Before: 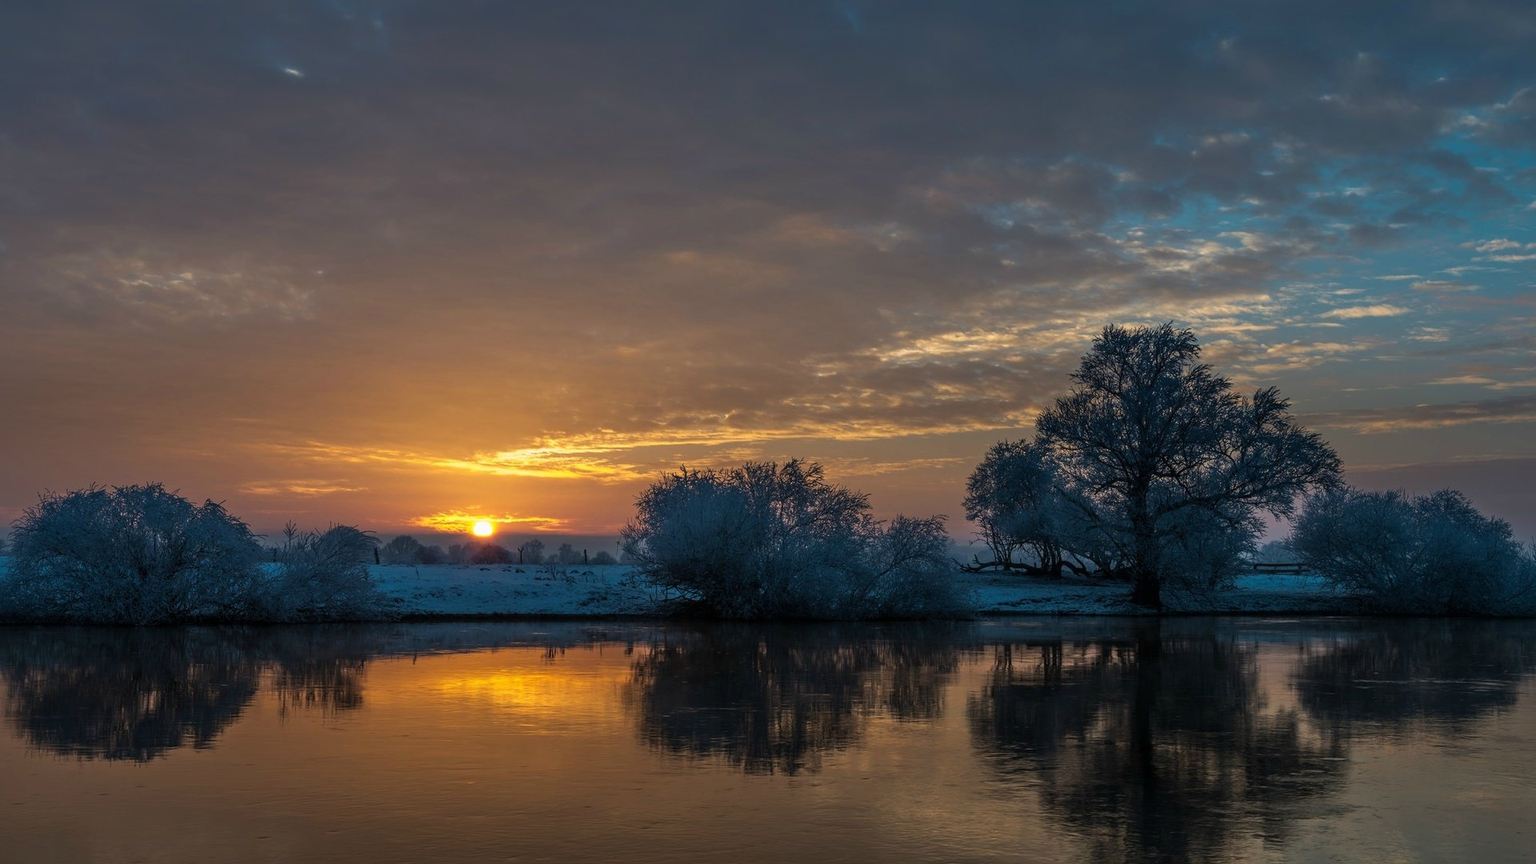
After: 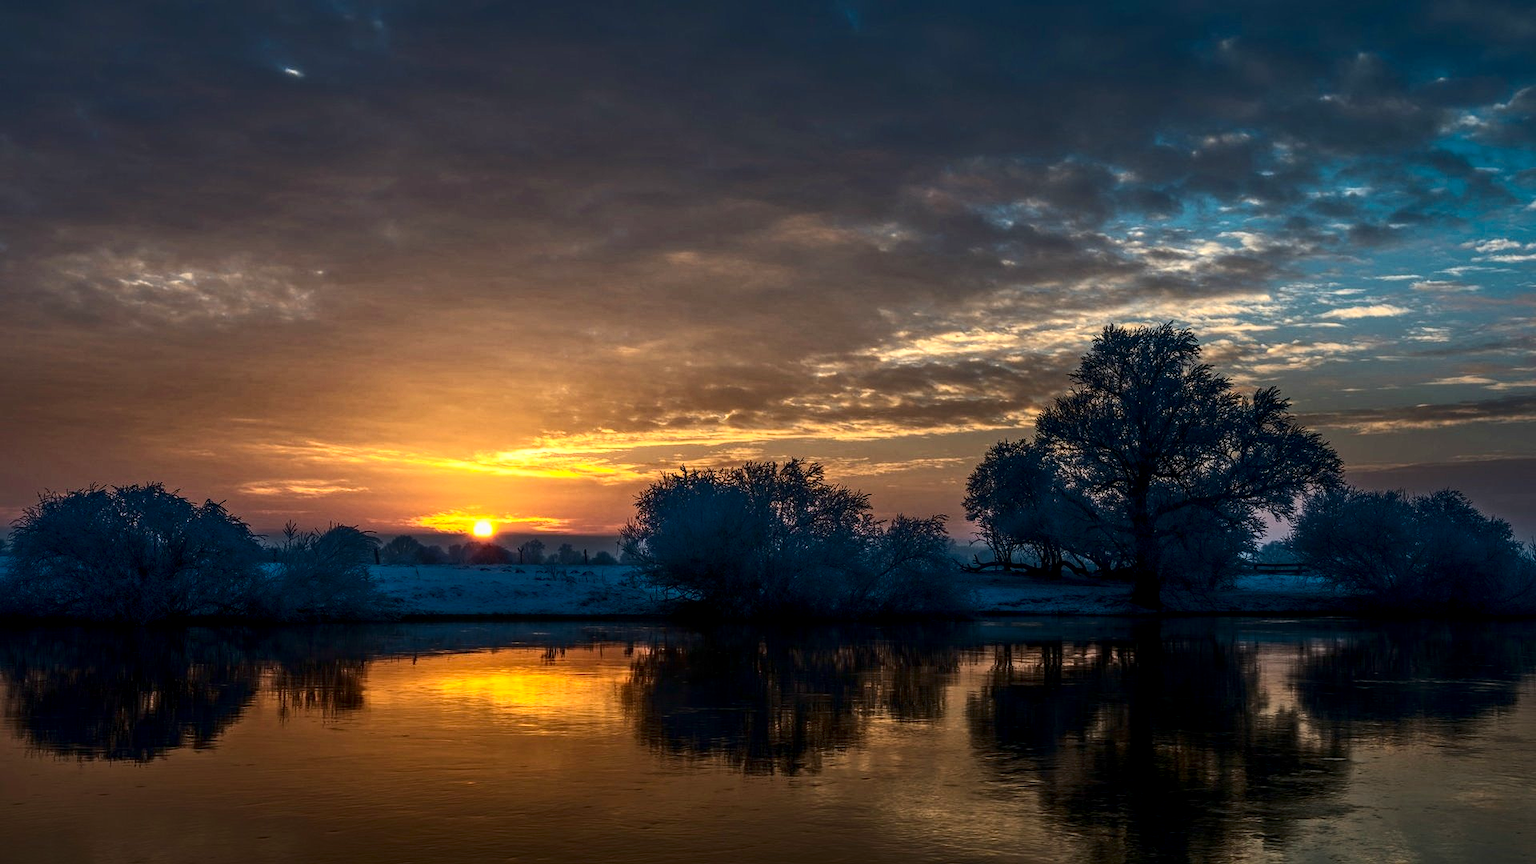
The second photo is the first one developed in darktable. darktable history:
local contrast: on, module defaults
contrast brightness saturation: contrast 0.413, brightness 0.042, saturation 0.263
